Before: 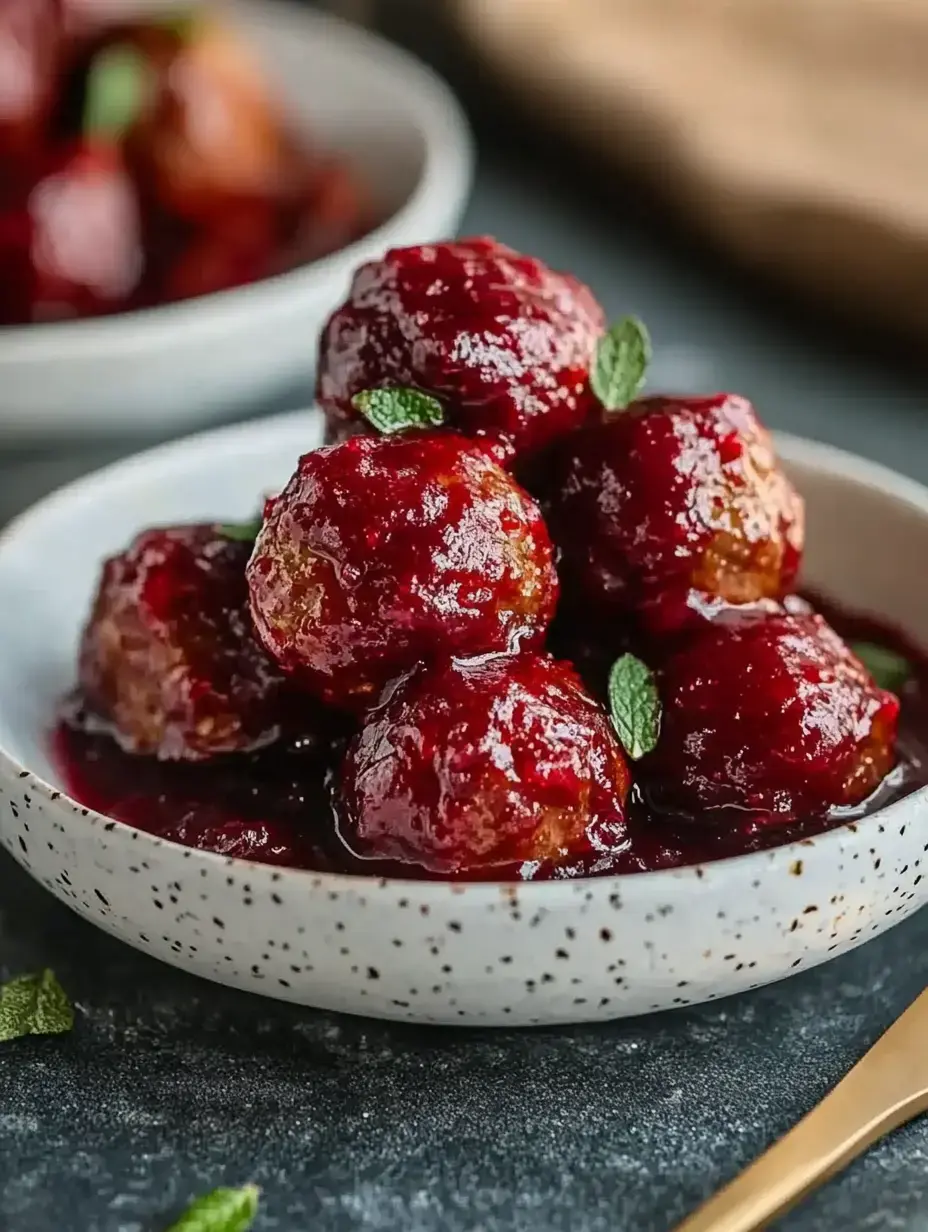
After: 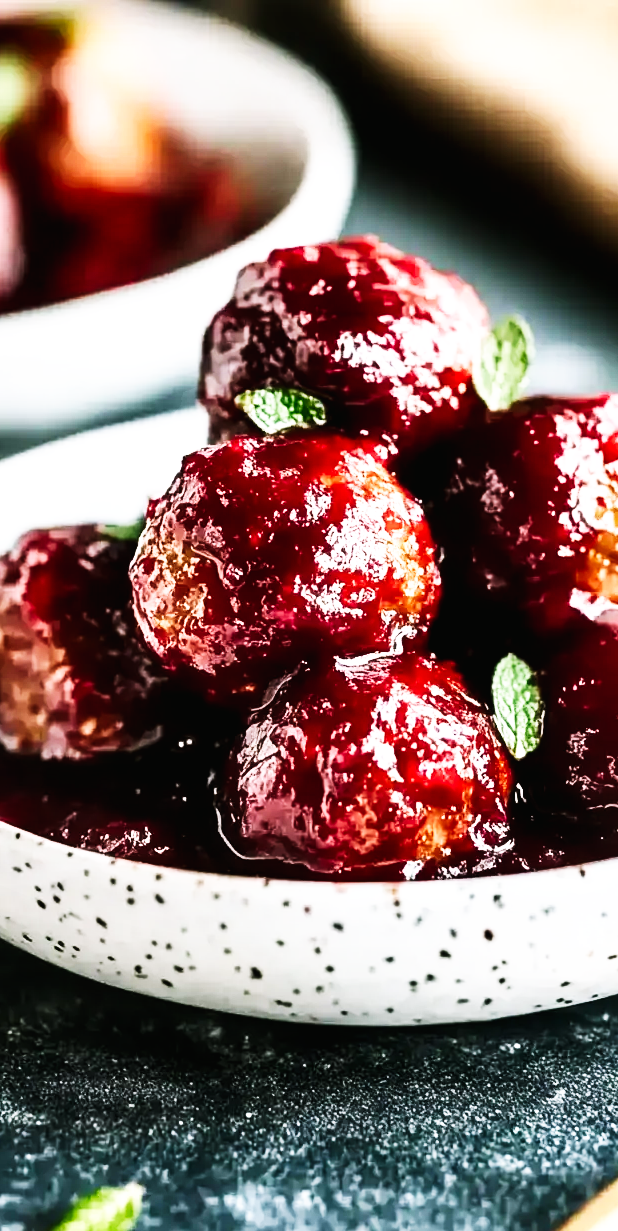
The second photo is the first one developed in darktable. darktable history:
tone equalizer: on, module defaults
color balance rgb: shadows lift › chroma 2%, shadows lift › hue 135.47°, highlights gain › chroma 2%, highlights gain › hue 291.01°, global offset › luminance 0.5%, perceptual saturation grading › global saturation -10.8%, perceptual saturation grading › highlights -26.83%, perceptual saturation grading › shadows 21.25%, perceptual brilliance grading › highlights 17.77%, perceptual brilliance grading › mid-tones 31.71%, perceptual brilliance grading › shadows -31.01%, global vibrance 24.91%
crop and rotate: left 12.648%, right 20.685%
base curve: curves: ch0 [(0, 0) (0.007, 0.004) (0.027, 0.03) (0.046, 0.07) (0.207, 0.54) (0.442, 0.872) (0.673, 0.972) (1, 1)], preserve colors none
contrast equalizer: y [[0.579, 0.58, 0.505, 0.5, 0.5, 0.5], [0.5 ×6], [0.5 ×6], [0 ×6], [0 ×6]]
